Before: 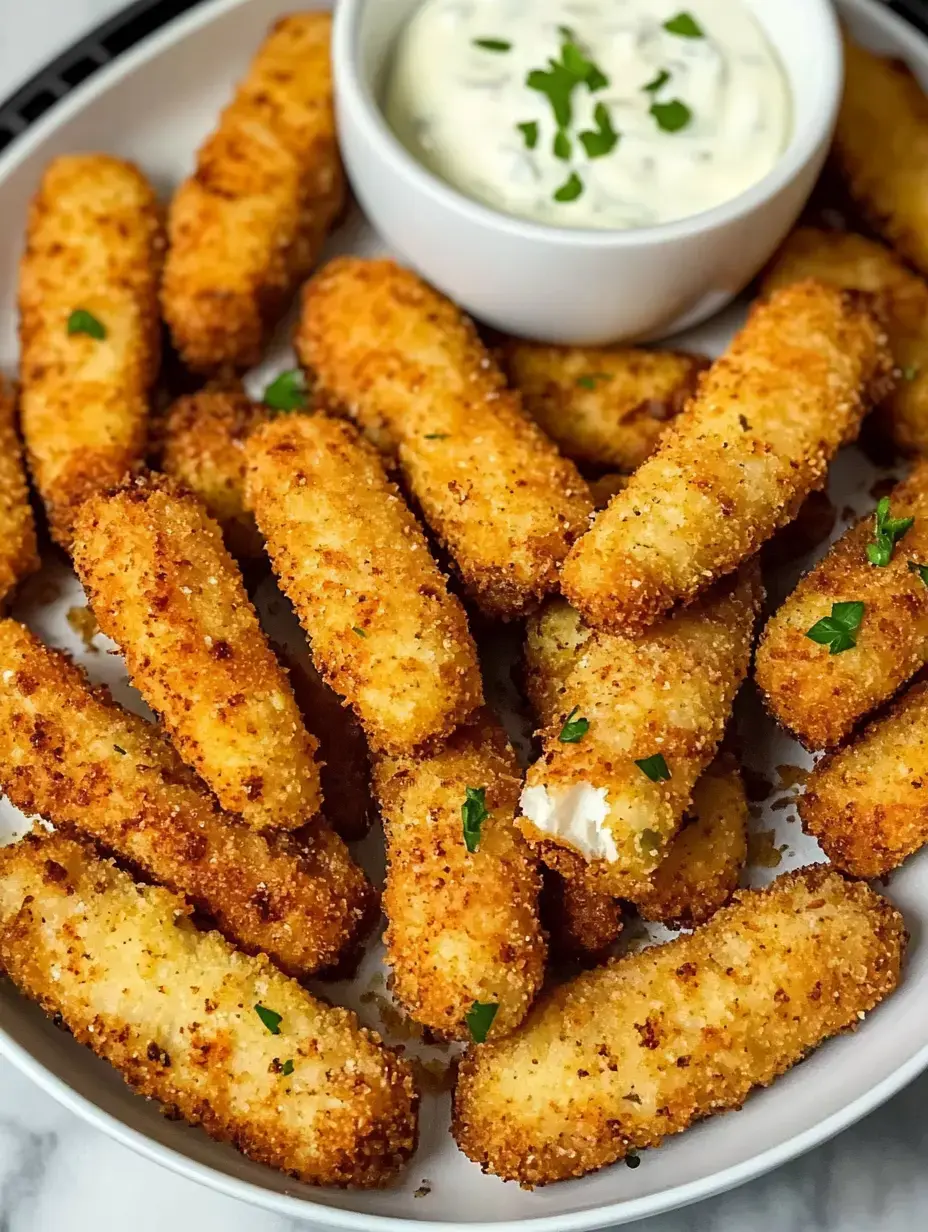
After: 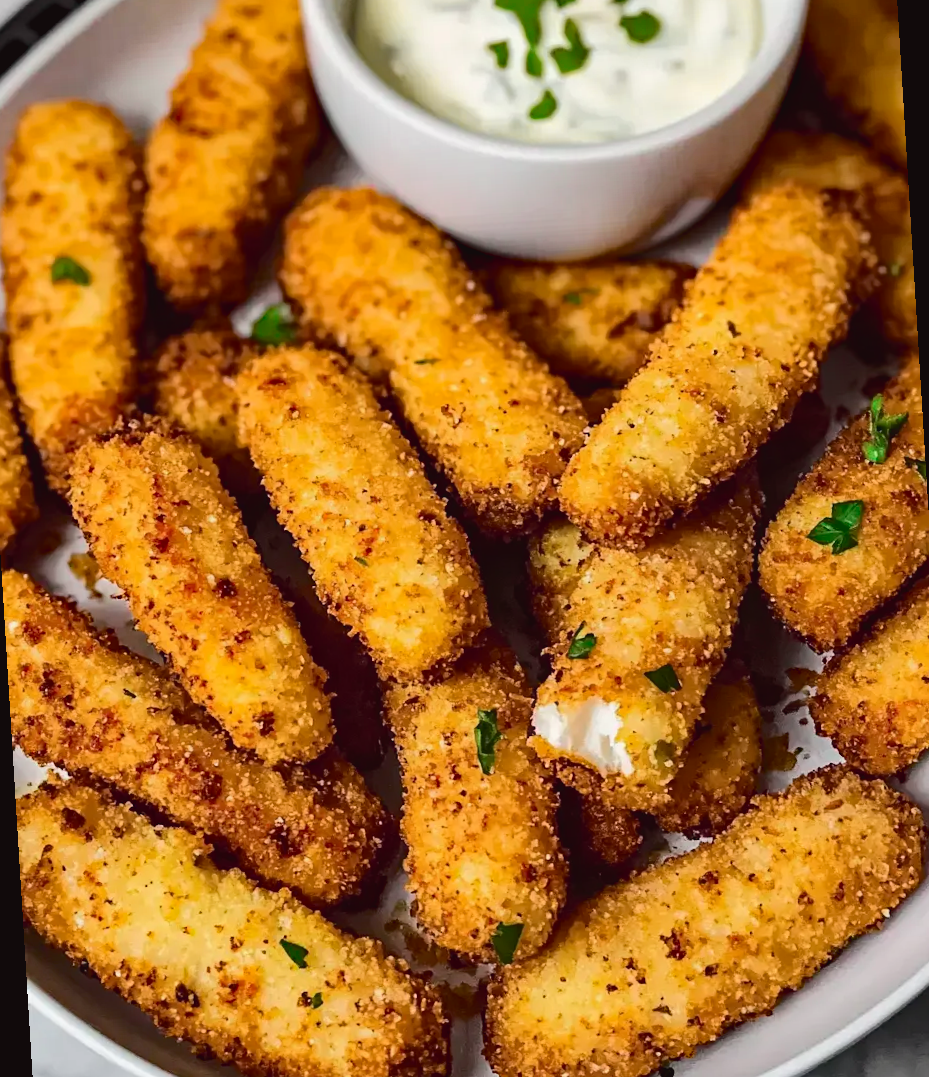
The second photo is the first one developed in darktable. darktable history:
haze removal: strength 0.29, distance 0.25, compatibility mode true, adaptive false
tone curve: curves: ch0 [(0, 0.032) (0.094, 0.08) (0.265, 0.208) (0.41, 0.417) (0.498, 0.496) (0.638, 0.673) (0.845, 0.828) (0.994, 0.964)]; ch1 [(0, 0) (0.161, 0.092) (0.37, 0.302) (0.417, 0.434) (0.492, 0.502) (0.576, 0.589) (0.644, 0.638) (0.725, 0.765) (1, 1)]; ch2 [(0, 0) (0.352, 0.403) (0.45, 0.469) (0.521, 0.515) (0.55, 0.528) (0.589, 0.576) (1, 1)], color space Lab, independent channels, preserve colors none
rotate and perspective: rotation -3.52°, crop left 0.036, crop right 0.964, crop top 0.081, crop bottom 0.919
